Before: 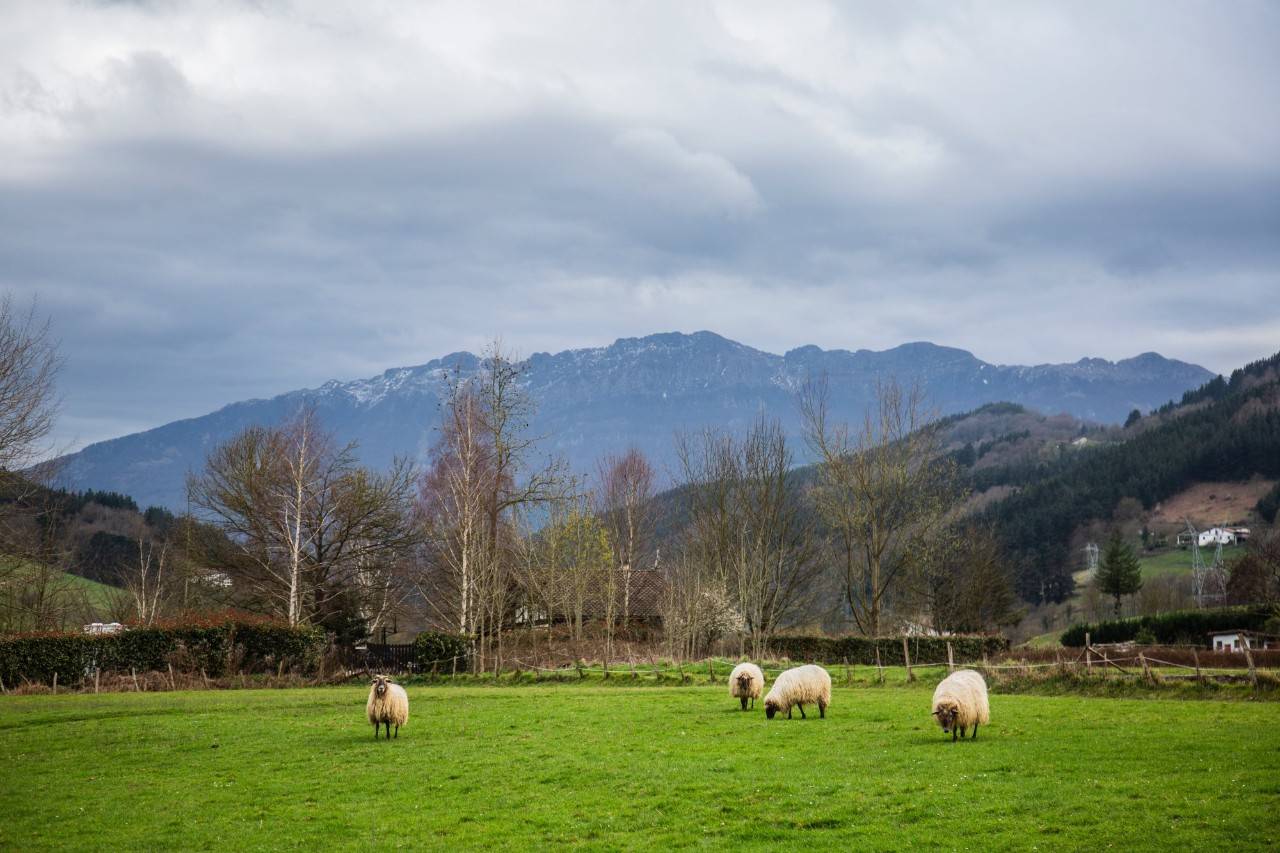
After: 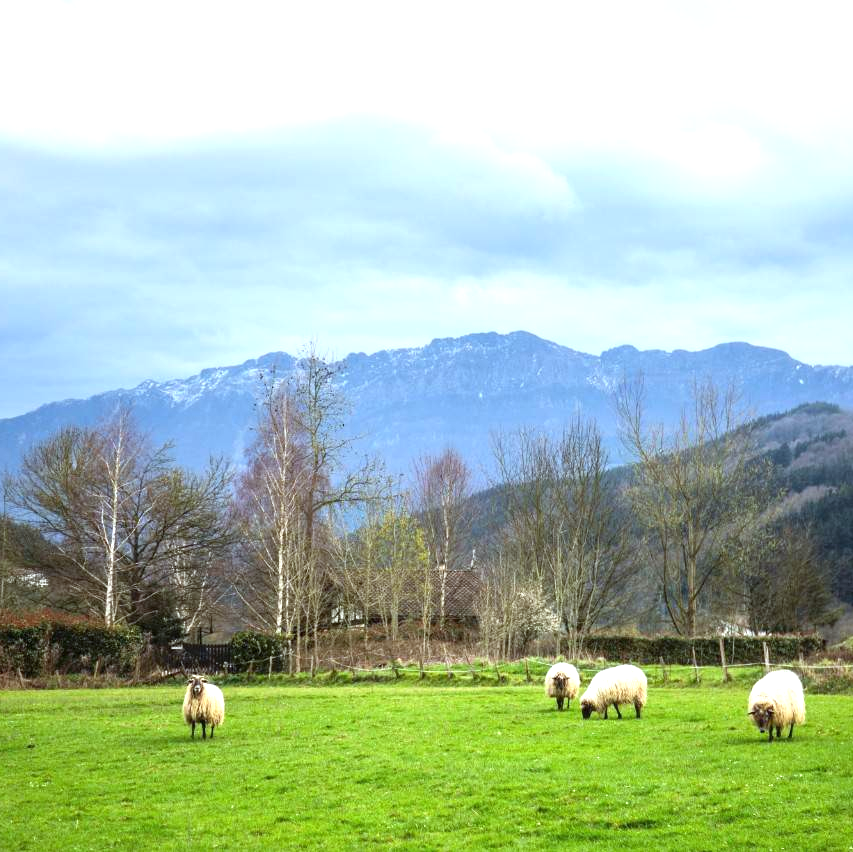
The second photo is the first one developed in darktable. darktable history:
exposure: black level correction 0, exposure 1 EV, compensate highlight preservation false
crop and rotate: left 14.436%, right 18.898%
white balance: red 0.925, blue 1.046
